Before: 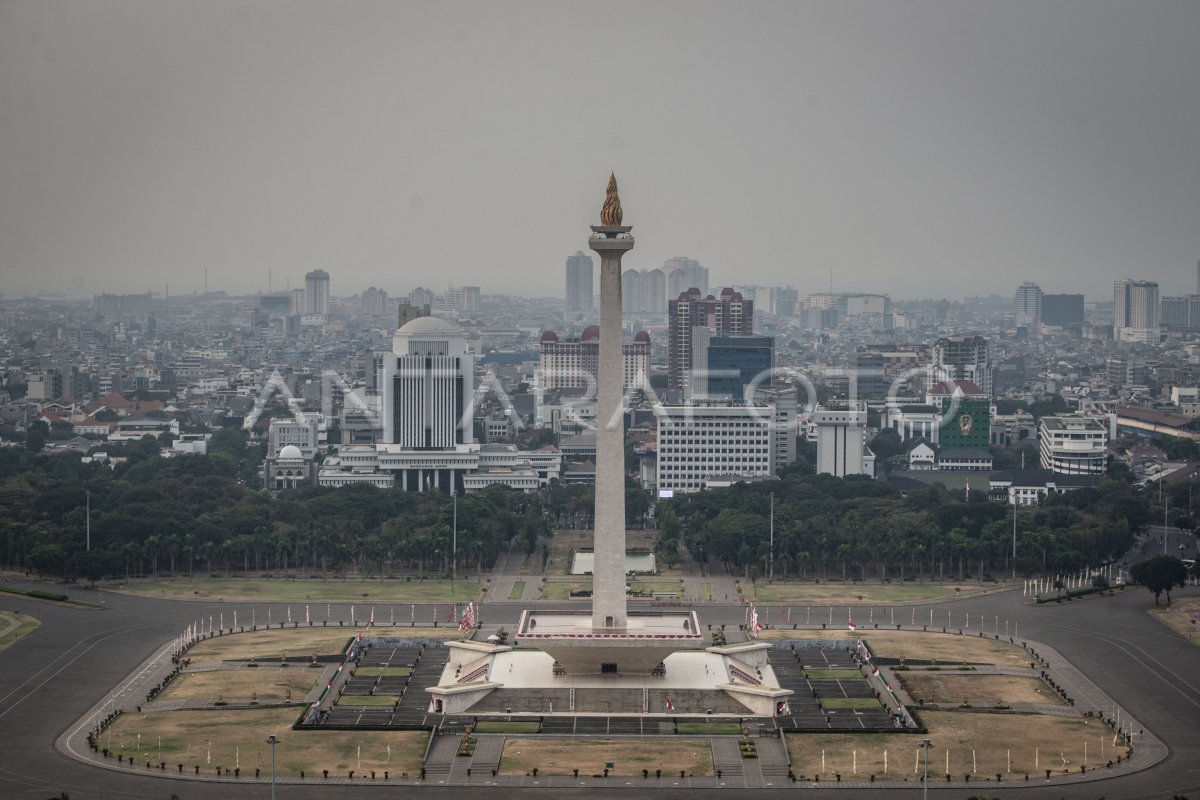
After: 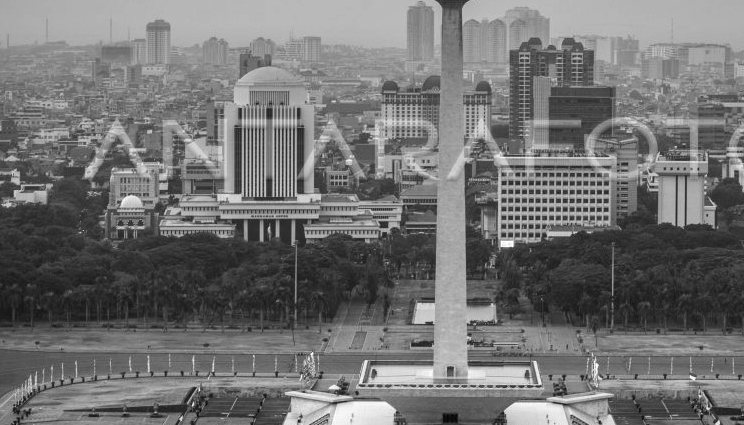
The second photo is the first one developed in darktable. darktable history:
monochrome: on, module defaults
tone equalizer: -8 EV -0.417 EV, -7 EV -0.389 EV, -6 EV -0.333 EV, -5 EV -0.222 EV, -3 EV 0.222 EV, -2 EV 0.333 EV, -1 EV 0.389 EV, +0 EV 0.417 EV, edges refinement/feathering 500, mask exposure compensation -1.57 EV, preserve details no
local contrast: highlights 100%, shadows 100%, detail 120%, midtone range 0.2
crop: left 13.312%, top 31.28%, right 24.627%, bottom 15.582%
